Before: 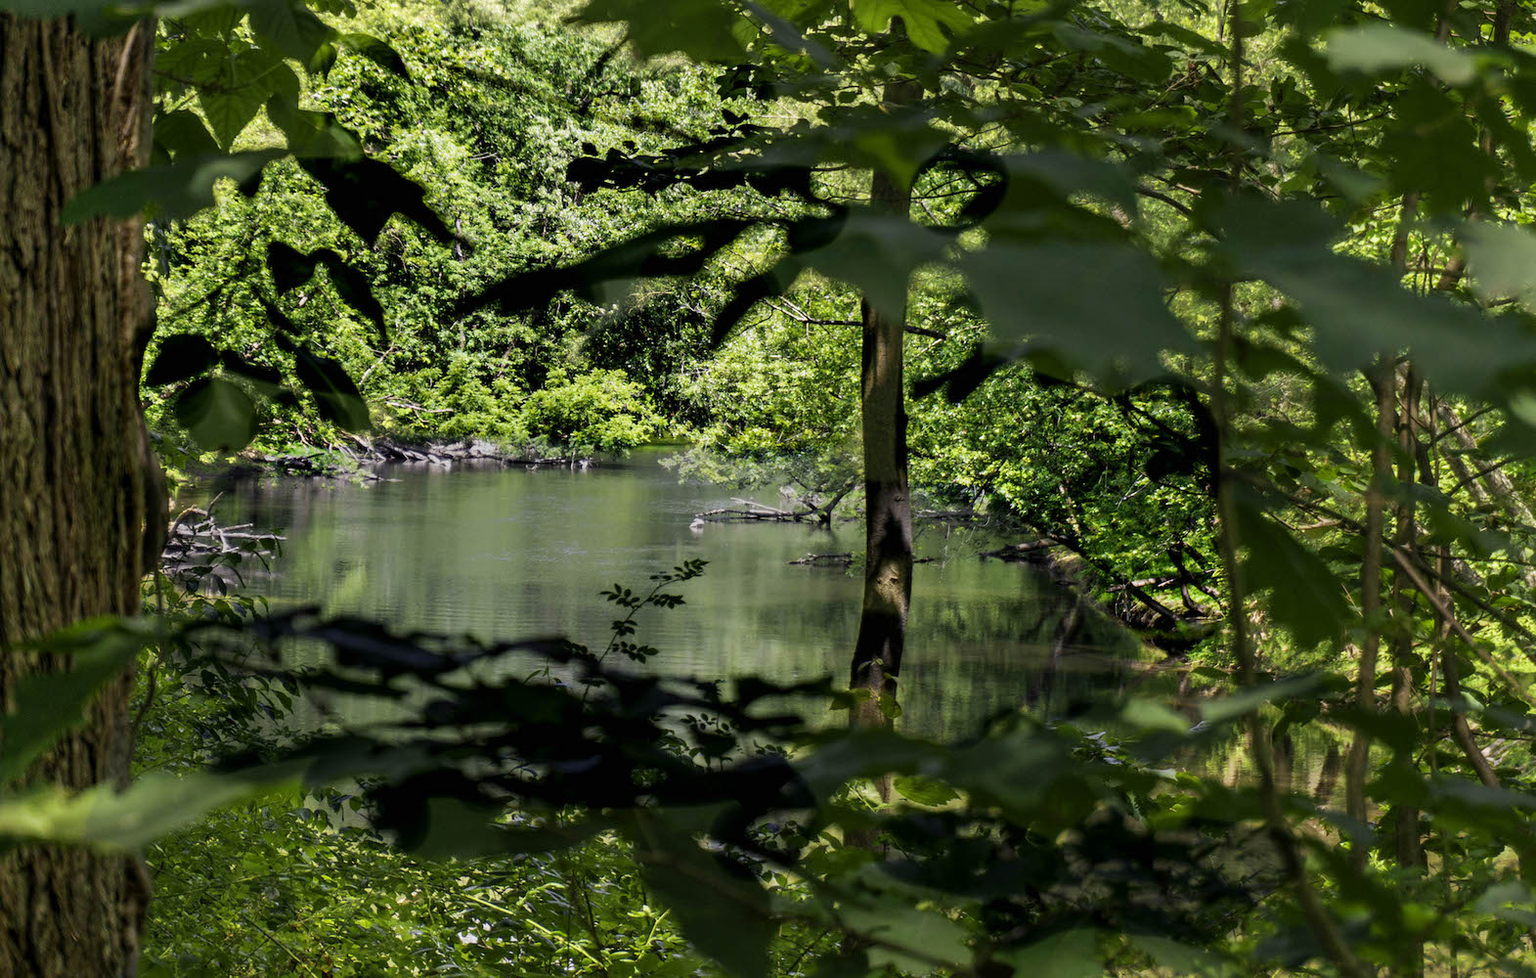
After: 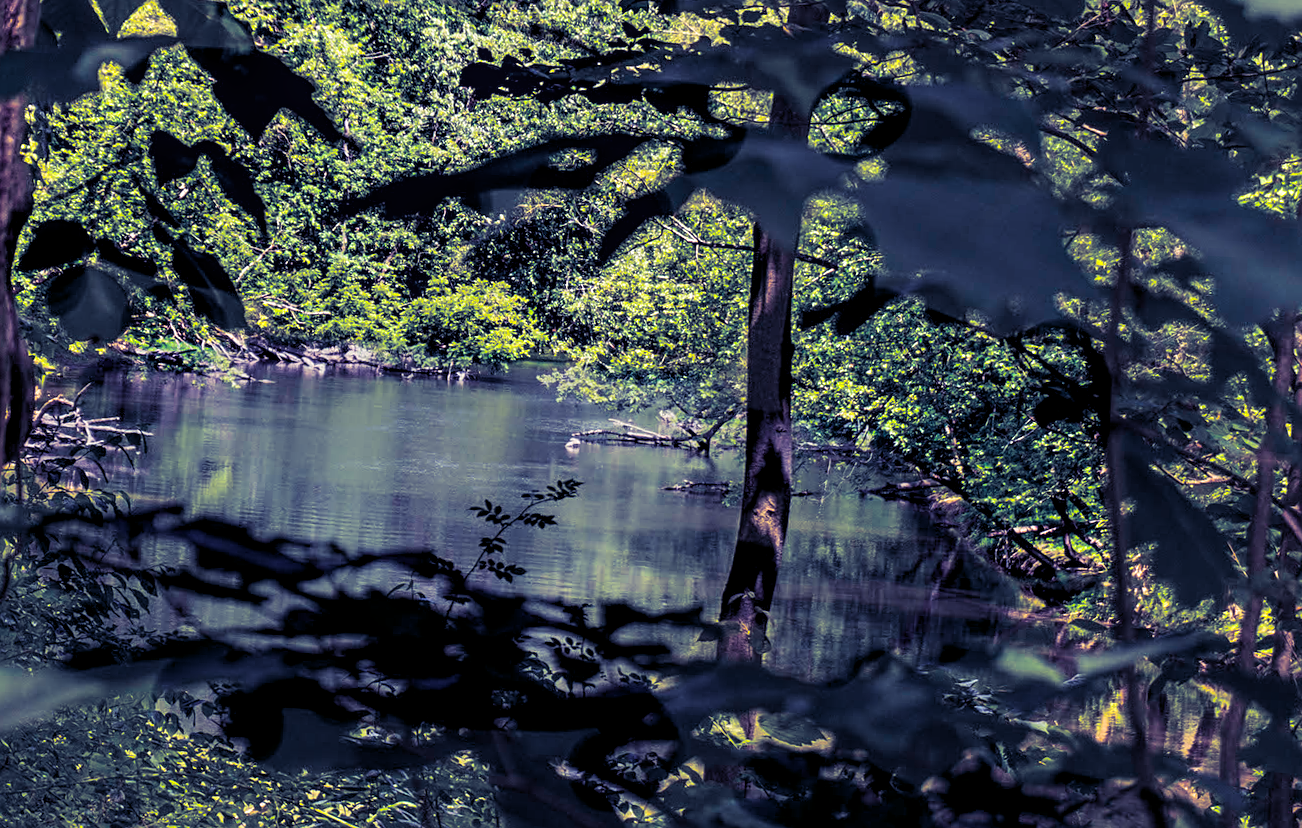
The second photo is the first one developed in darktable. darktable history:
local contrast: on, module defaults
sharpen: on, module defaults
color balance rgb: perceptual saturation grading › global saturation 25%, global vibrance 10%
crop and rotate: angle -3.27°, left 5.211%, top 5.211%, right 4.607%, bottom 4.607%
split-toning: shadows › hue 242.67°, shadows › saturation 0.733, highlights › hue 45.33°, highlights › saturation 0.667, balance -53.304, compress 21.15%
